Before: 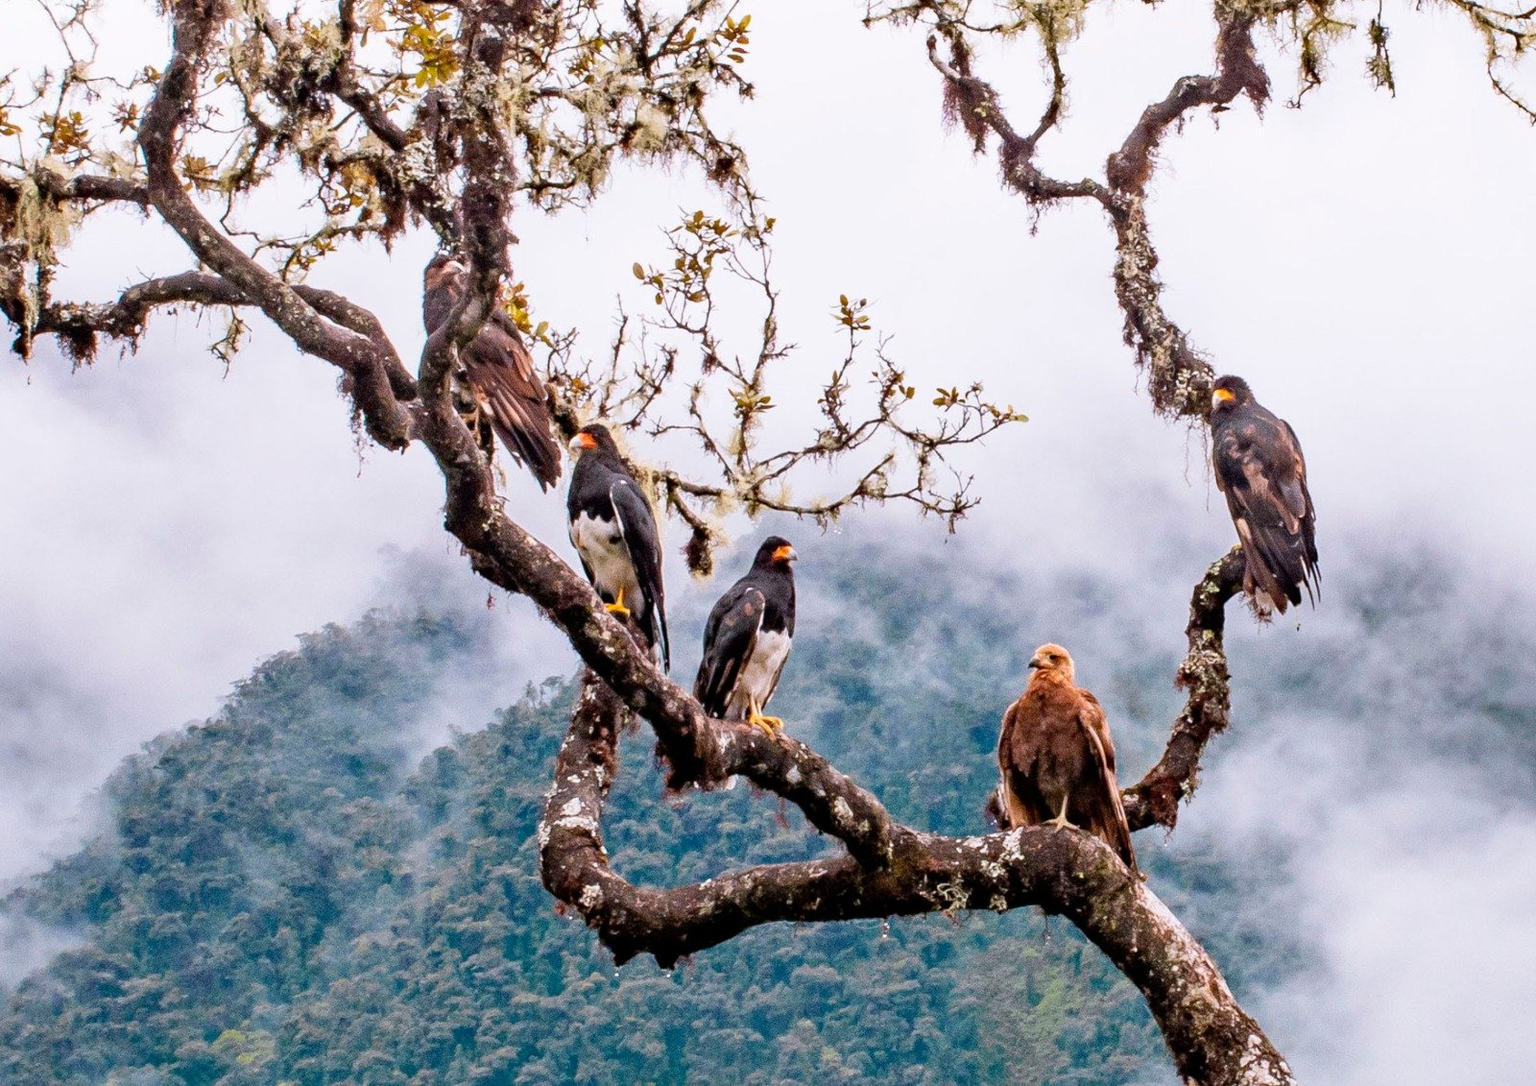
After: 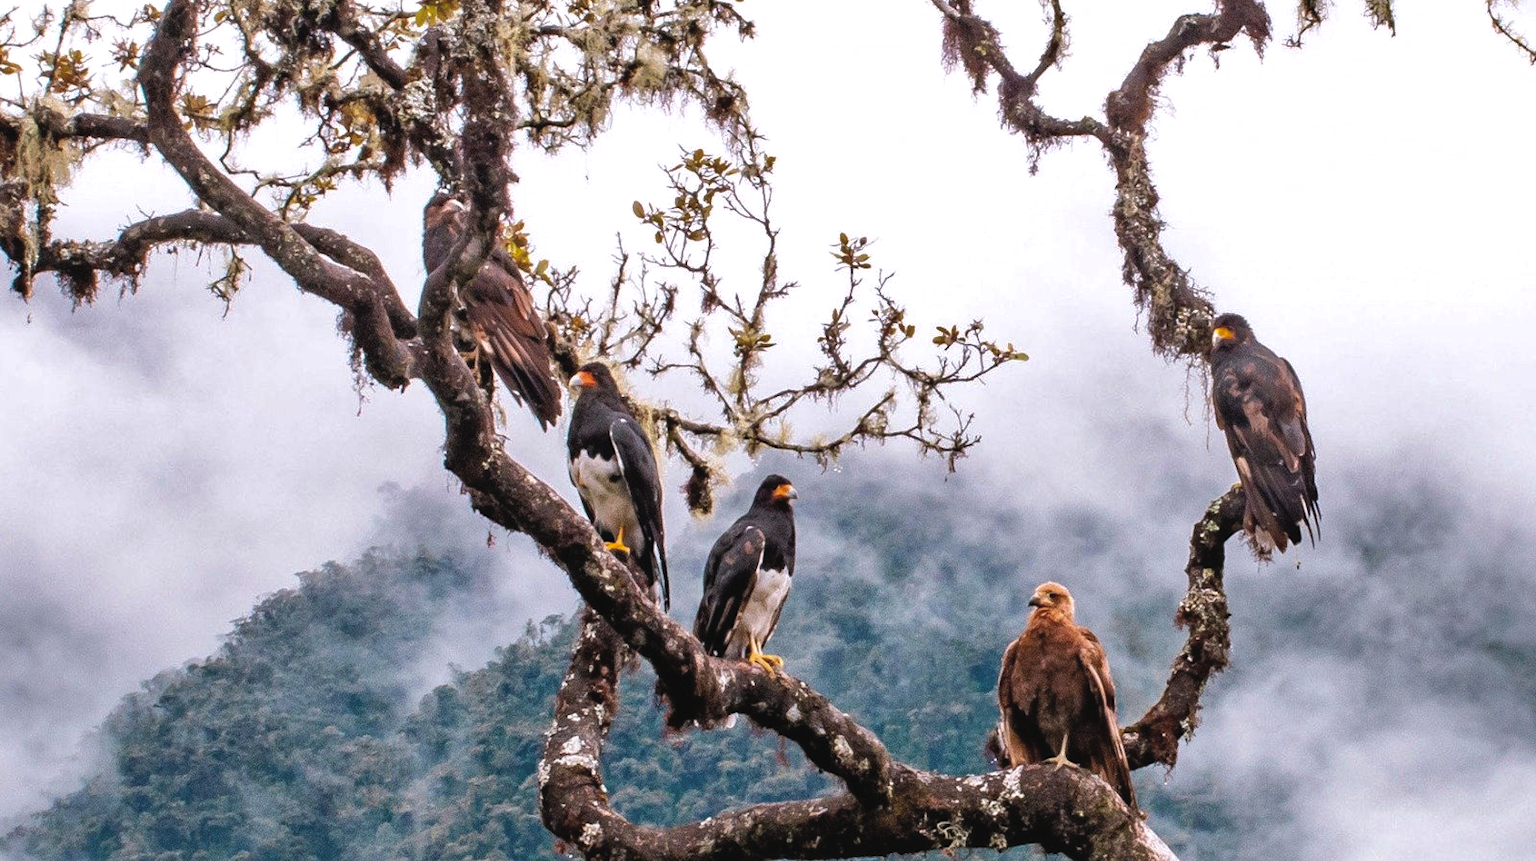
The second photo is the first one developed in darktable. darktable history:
exposure: black level correction -0.008, exposure 0.067 EV, compensate highlight preservation false
shadows and highlights: on, module defaults
levels: levels [0.029, 0.545, 0.971]
crop and rotate: top 5.667%, bottom 14.937%
